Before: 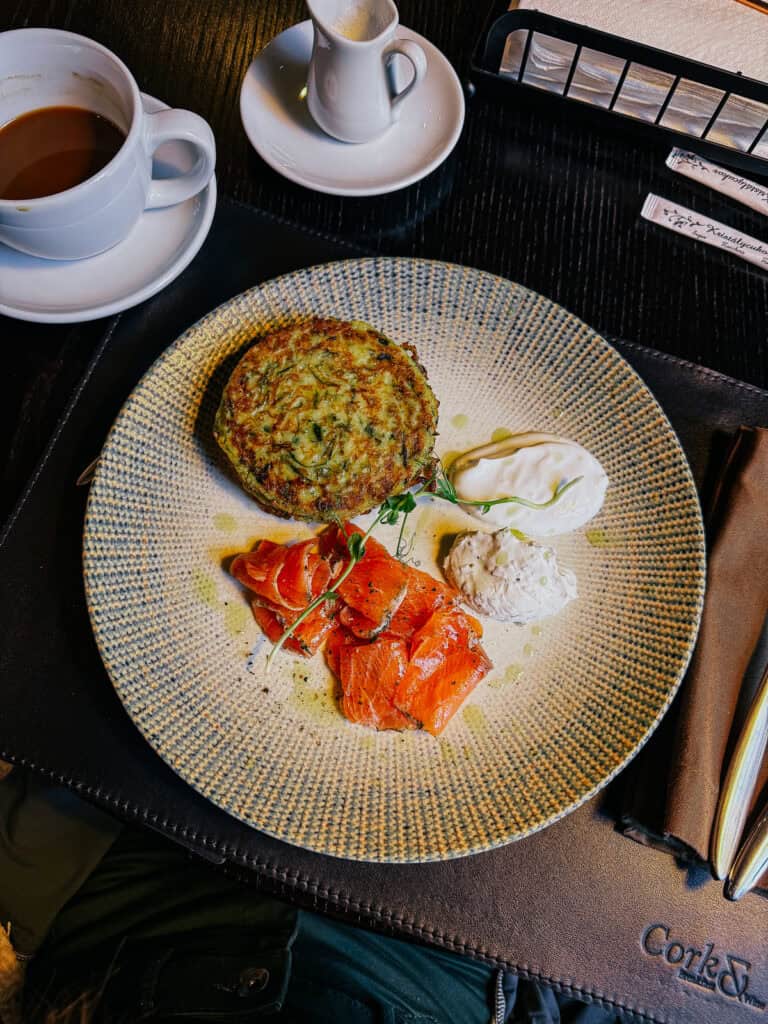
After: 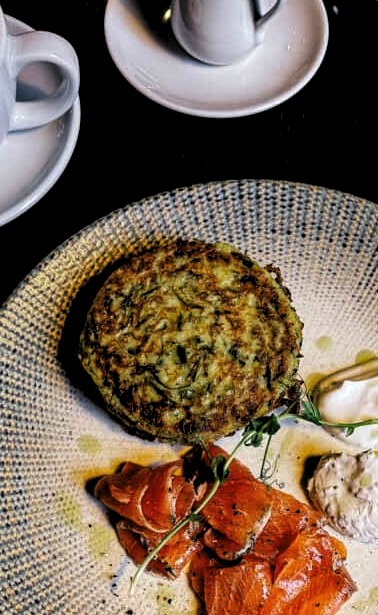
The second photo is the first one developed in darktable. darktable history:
levels: levels [0.182, 0.542, 0.902]
local contrast: highlights 100%, shadows 100%, detail 120%, midtone range 0.2
crop: left 17.835%, top 7.675%, right 32.881%, bottom 32.213%
